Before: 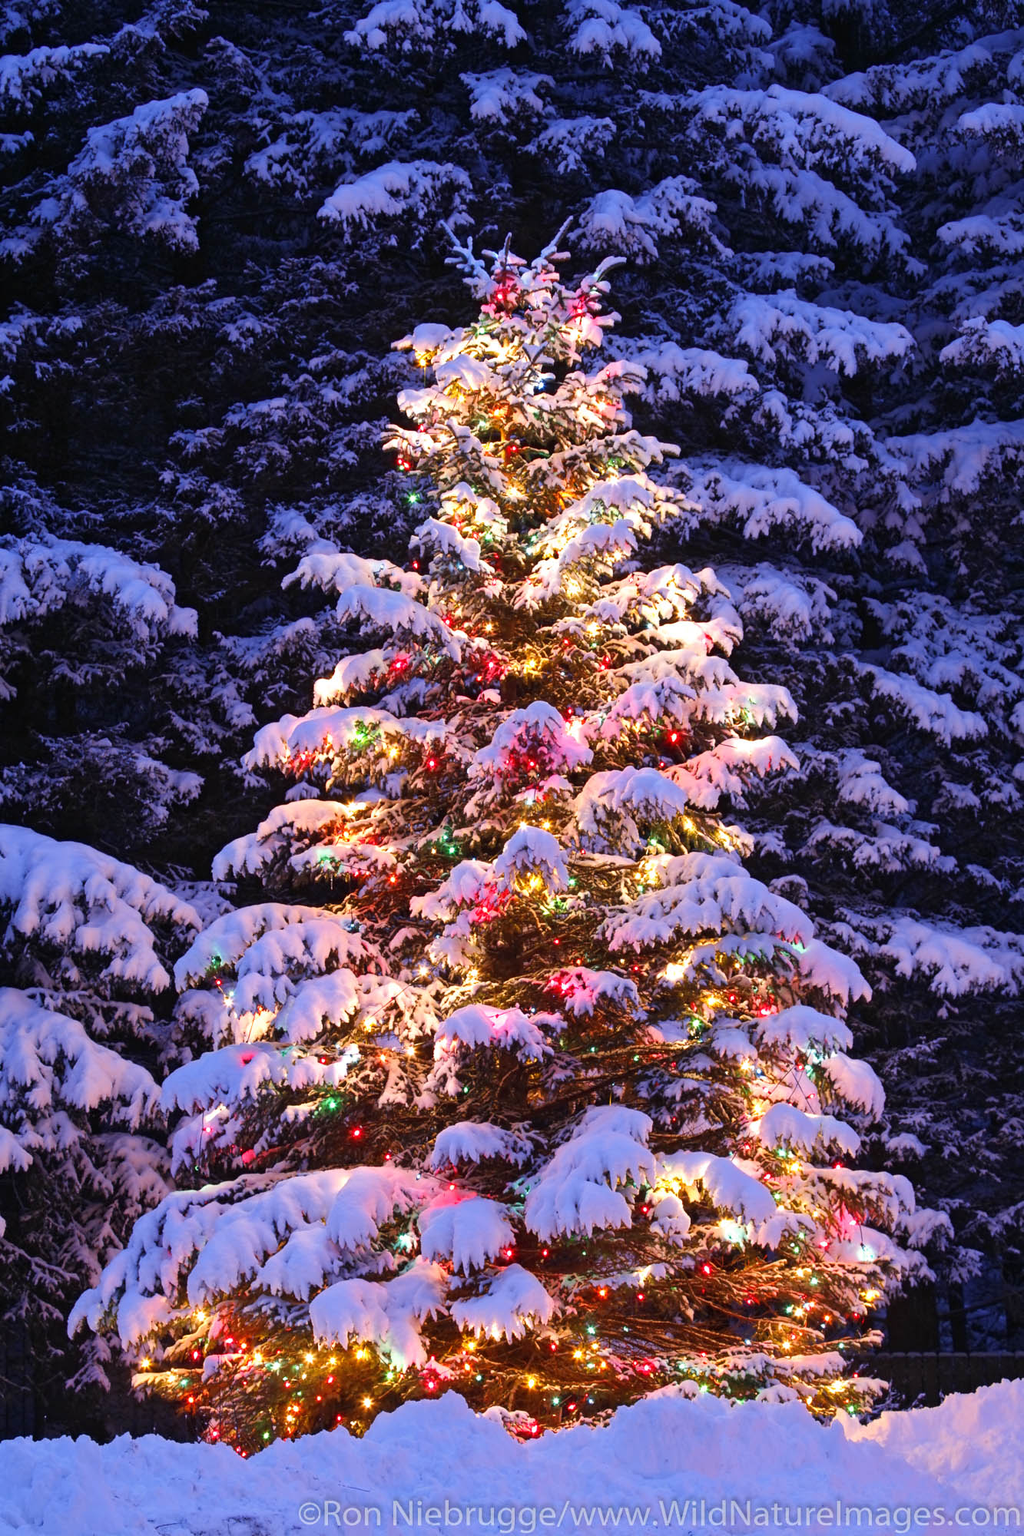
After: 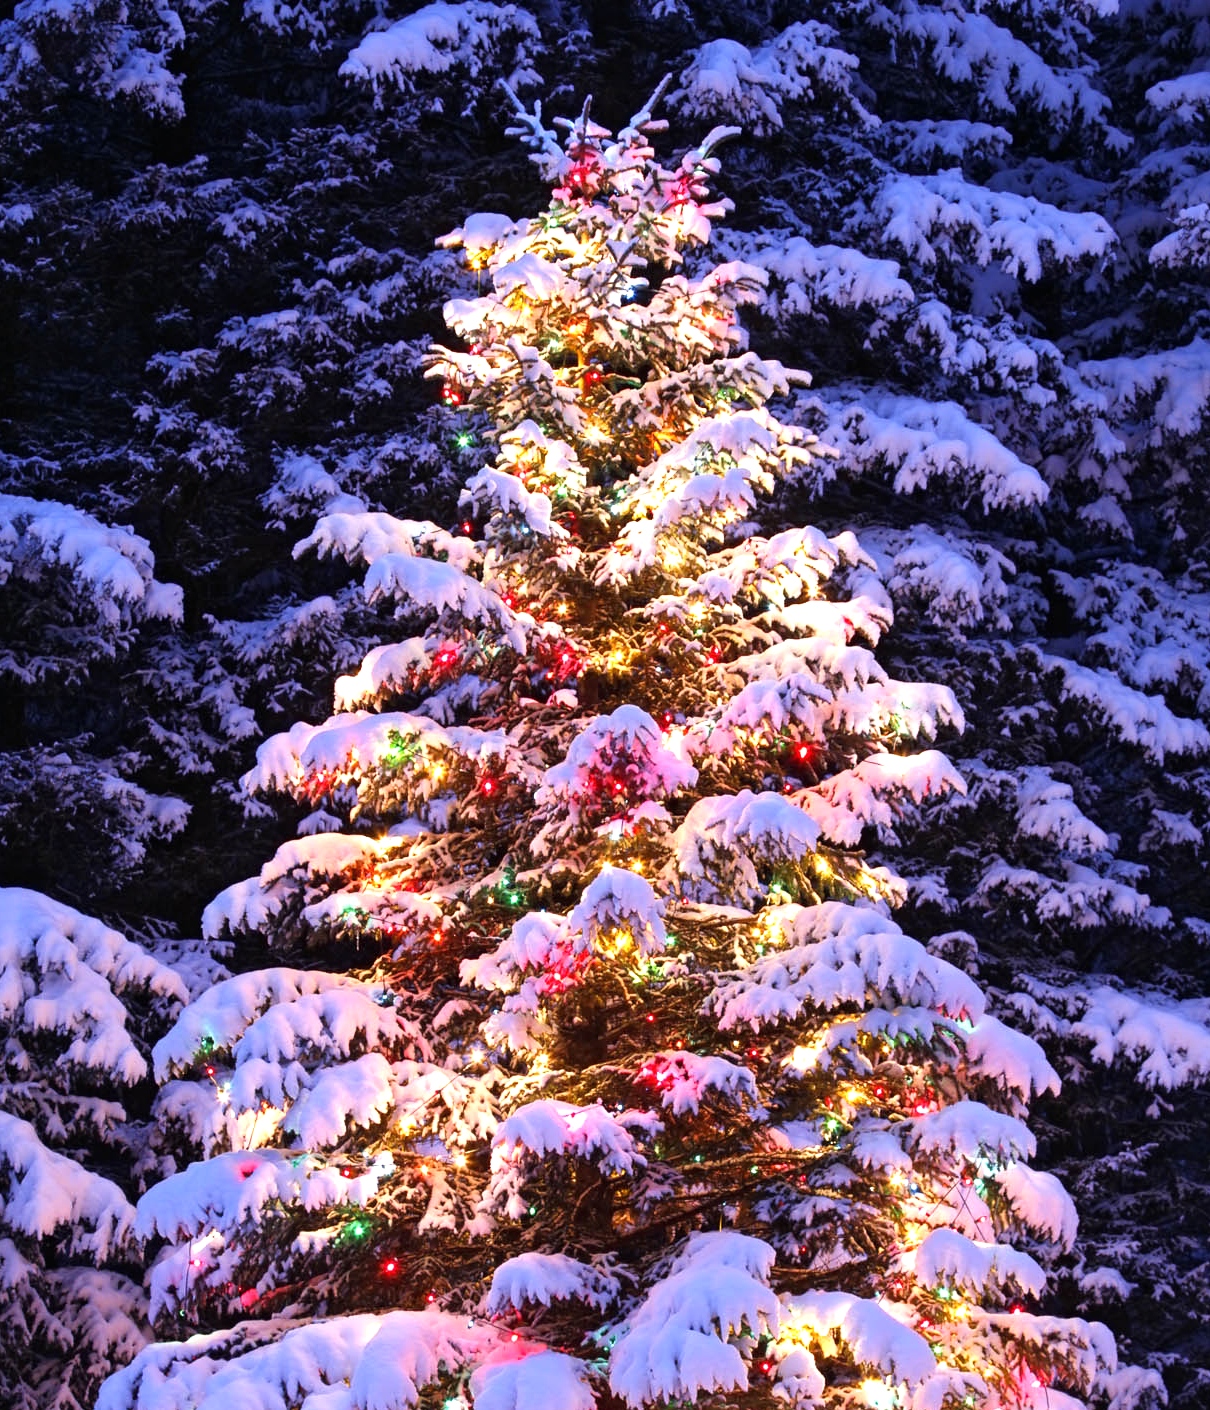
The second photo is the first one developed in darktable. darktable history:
crop: left 5.599%, top 10.425%, right 3.561%, bottom 19.042%
tone equalizer: -8 EV -0.45 EV, -7 EV -0.388 EV, -6 EV -0.308 EV, -5 EV -0.201 EV, -3 EV 0.244 EV, -2 EV 0.307 EV, -1 EV 0.389 EV, +0 EV 0.403 EV
local contrast: mode bilateral grid, contrast 100, coarseness 100, detail 108%, midtone range 0.2
